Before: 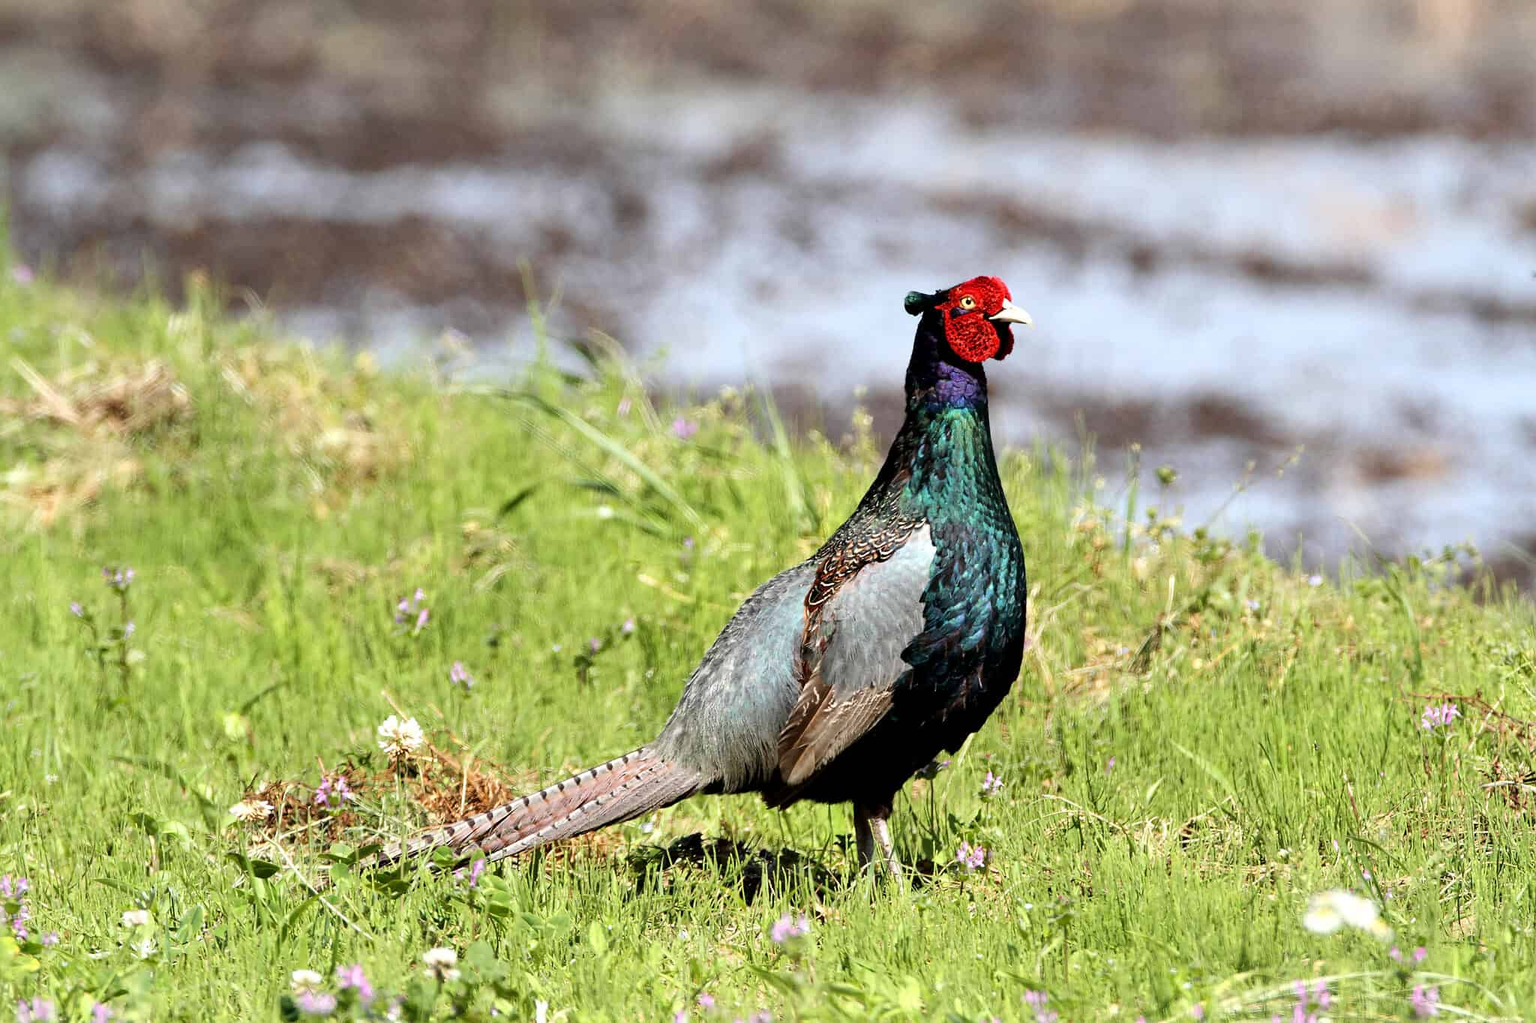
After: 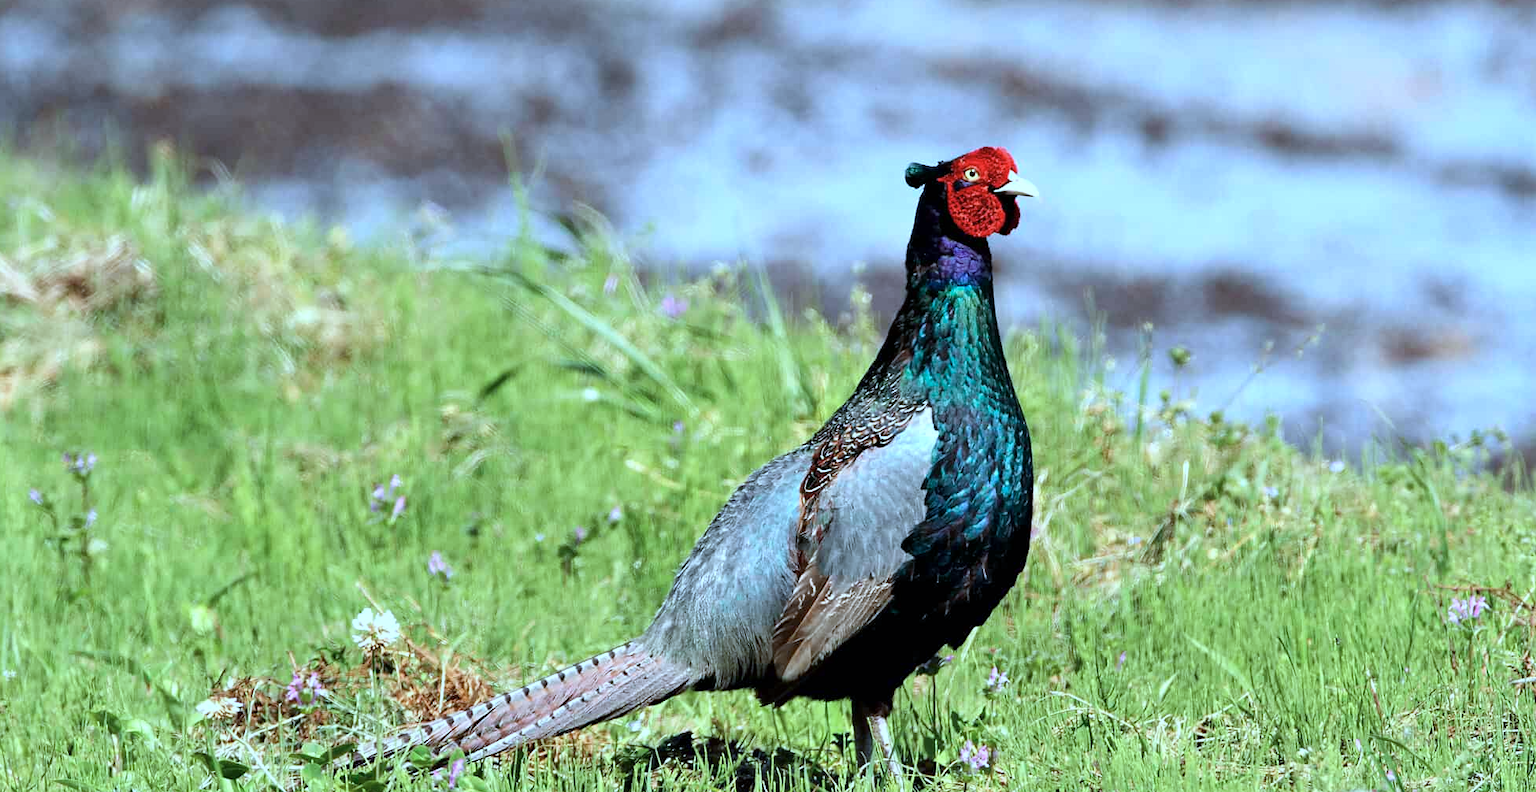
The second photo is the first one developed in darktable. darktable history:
crop and rotate: left 2.799%, top 13.38%, right 1.979%, bottom 12.861%
color calibration: x 0.397, y 0.386, temperature 3686.98 K
